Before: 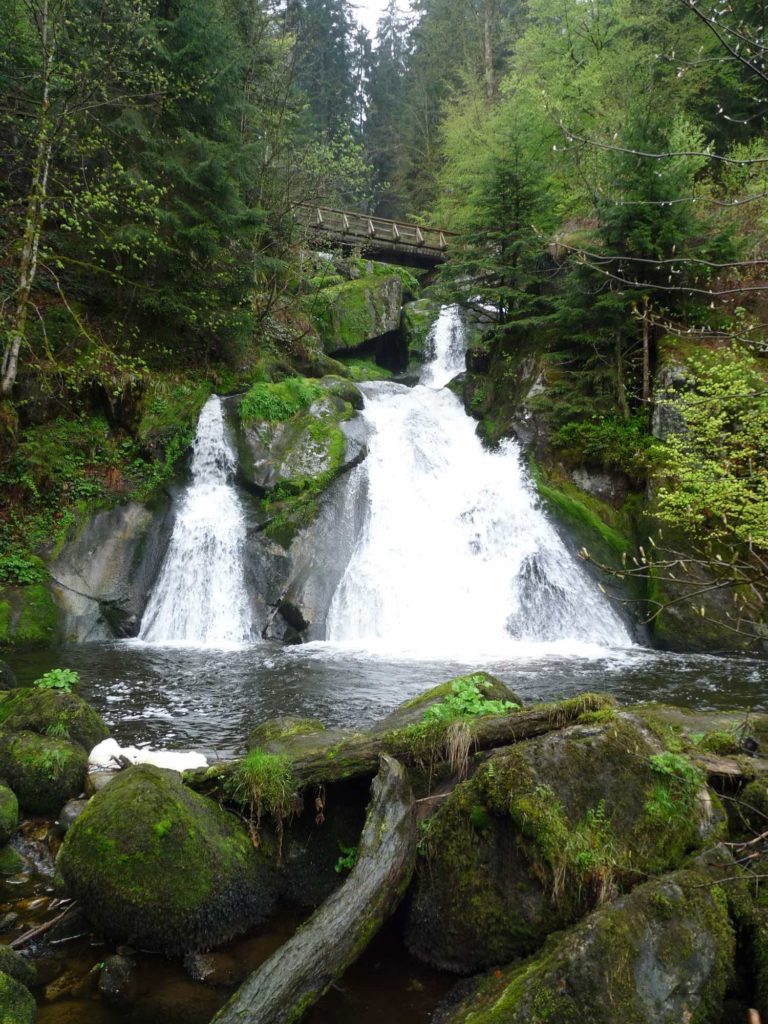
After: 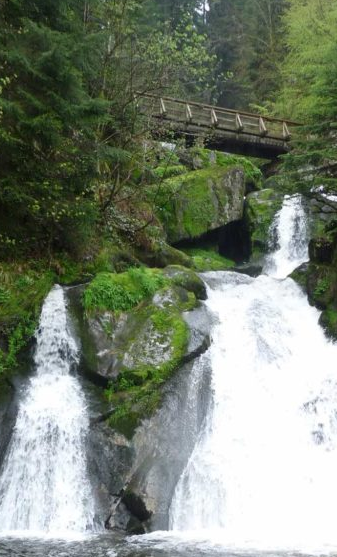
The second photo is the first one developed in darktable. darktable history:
crop: left 20.462%, top 10.821%, right 35.655%, bottom 34.771%
